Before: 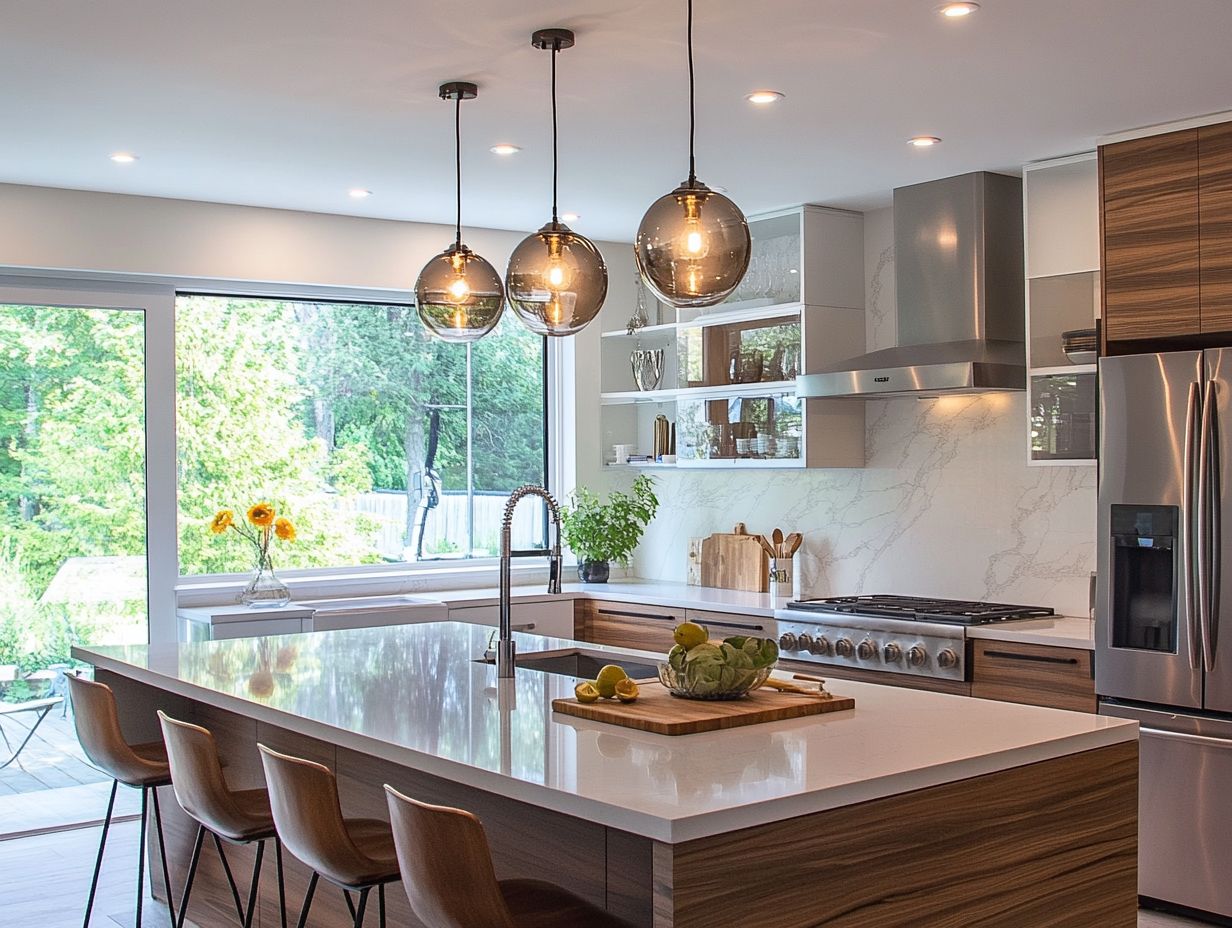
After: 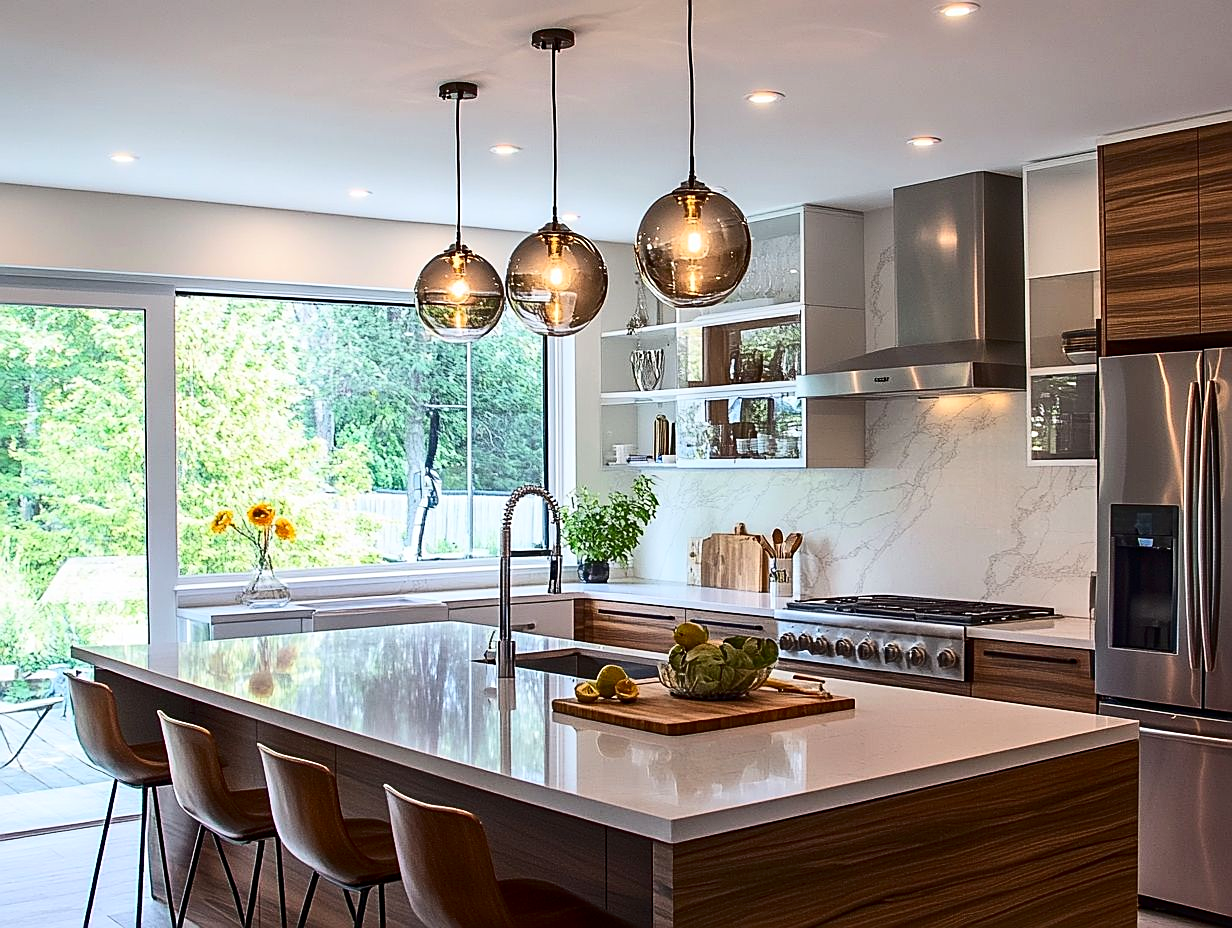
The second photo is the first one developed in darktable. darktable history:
sharpen: on, module defaults
base curve: curves: ch0 [(0, 0) (0.472, 0.508) (1, 1)]
contrast brightness saturation: contrast 0.2, brightness -0.11, saturation 0.1
